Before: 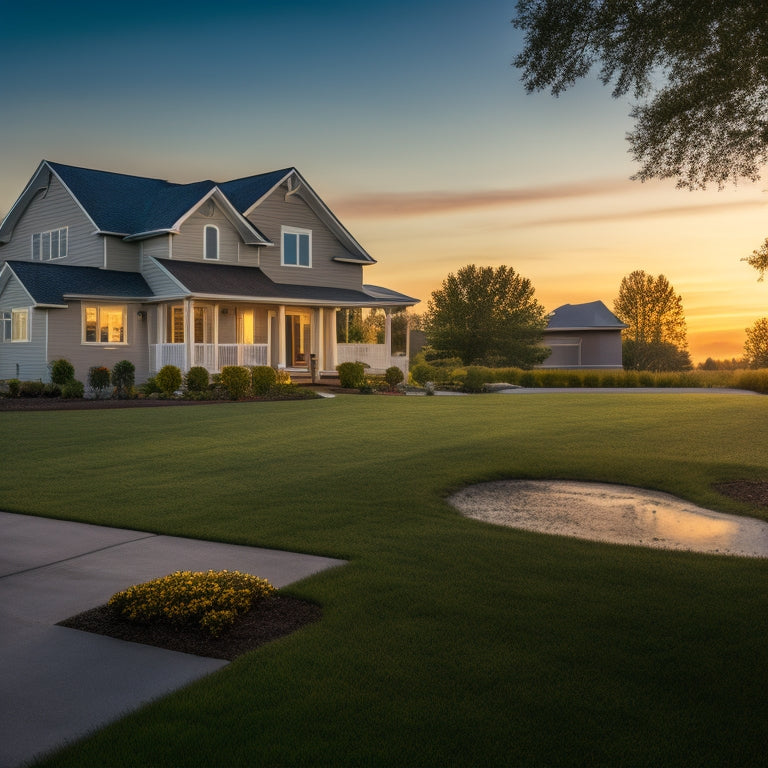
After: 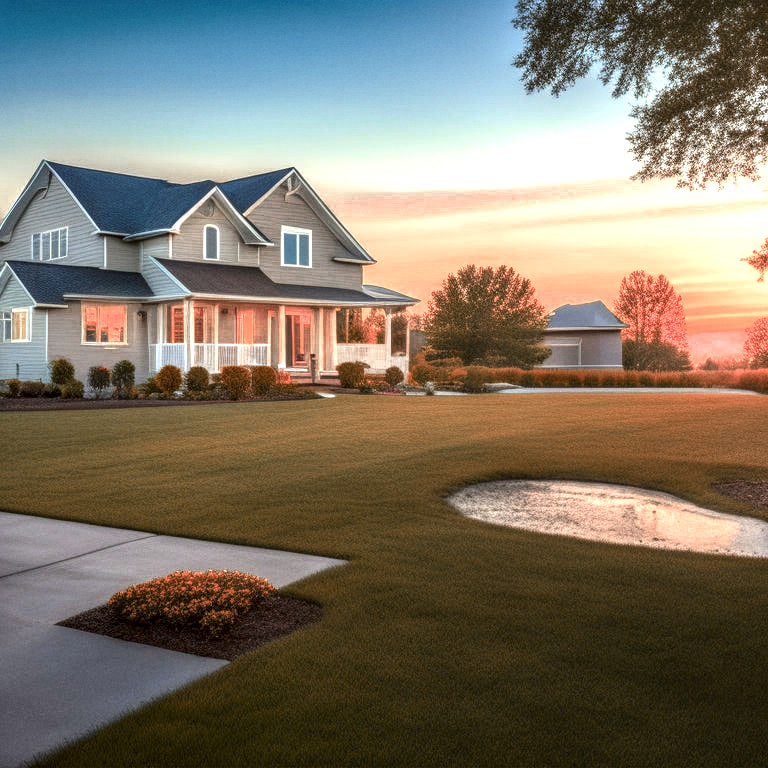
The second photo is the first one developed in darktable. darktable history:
grain: coarseness 0.09 ISO, strength 10%
local contrast: highlights 61%, detail 143%, midtone range 0.428
color zones: curves: ch0 [(0.006, 0.385) (0.143, 0.563) (0.243, 0.321) (0.352, 0.464) (0.516, 0.456) (0.625, 0.5) (0.75, 0.5) (0.875, 0.5)]; ch1 [(0, 0.5) (0.134, 0.504) (0.246, 0.463) (0.421, 0.515) (0.5, 0.56) (0.625, 0.5) (0.75, 0.5) (0.875, 0.5)]; ch2 [(0, 0.5) (0.131, 0.426) (0.307, 0.289) (0.38, 0.188) (0.513, 0.216) (0.625, 0.548) (0.75, 0.468) (0.838, 0.396) (0.971, 0.311)]
color correction: highlights a* -4.98, highlights b* -3.76, shadows a* 3.83, shadows b* 4.08
exposure: black level correction 0, exposure 1.3 EV, compensate highlight preservation false
